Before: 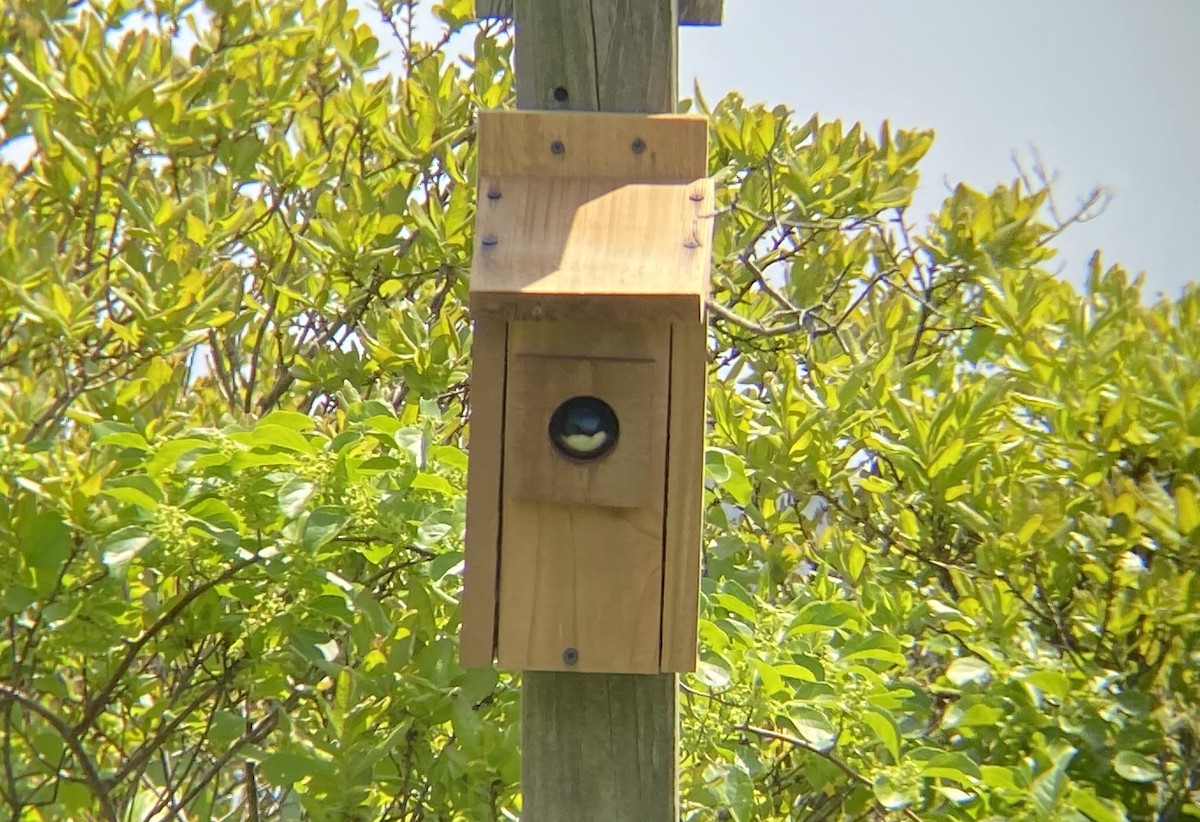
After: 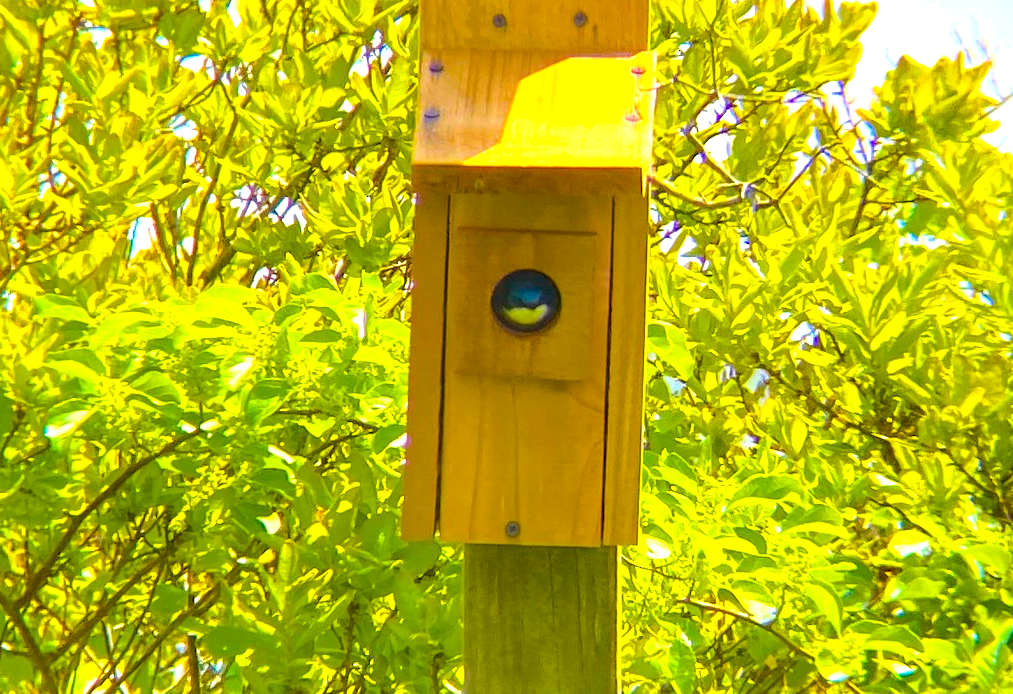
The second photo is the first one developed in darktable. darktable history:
tone equalizer: on, module defaults
crop and rotate: left 4.842%, top 15.51%, right 10.668%
color balance rgb: linear chroma grading › global chroma 42%, perceptual saturation grading › global saturation 42%, perceptual brilliance grading › global brilliance 25%, global vibrance 33%
